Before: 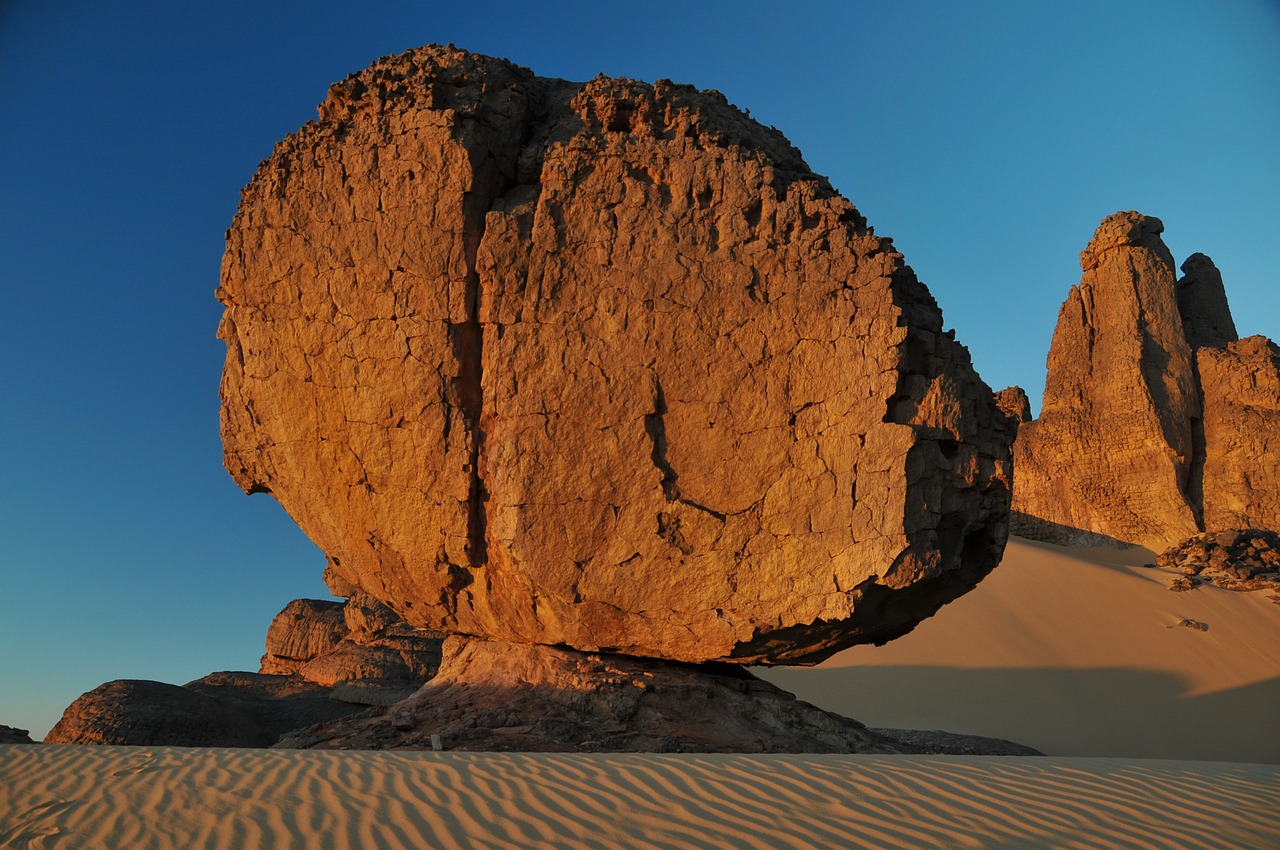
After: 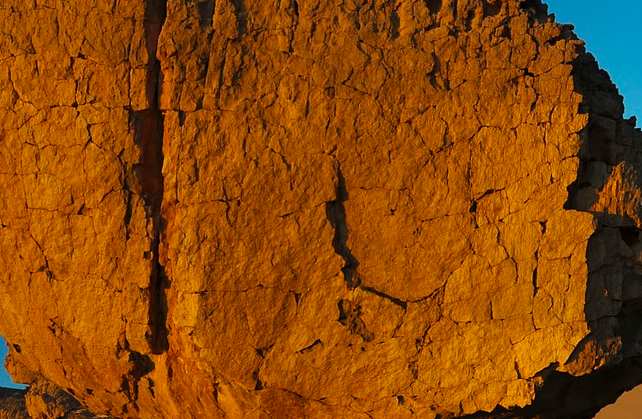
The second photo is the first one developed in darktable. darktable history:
color balance rgb: highlights gain › luminance 14.881%, perceptual saturation grading › global saturation 25.823%, global vibrance 20%
crop: left 24.958%, top 25.127%, right 24.862%, bottom 25.518%
